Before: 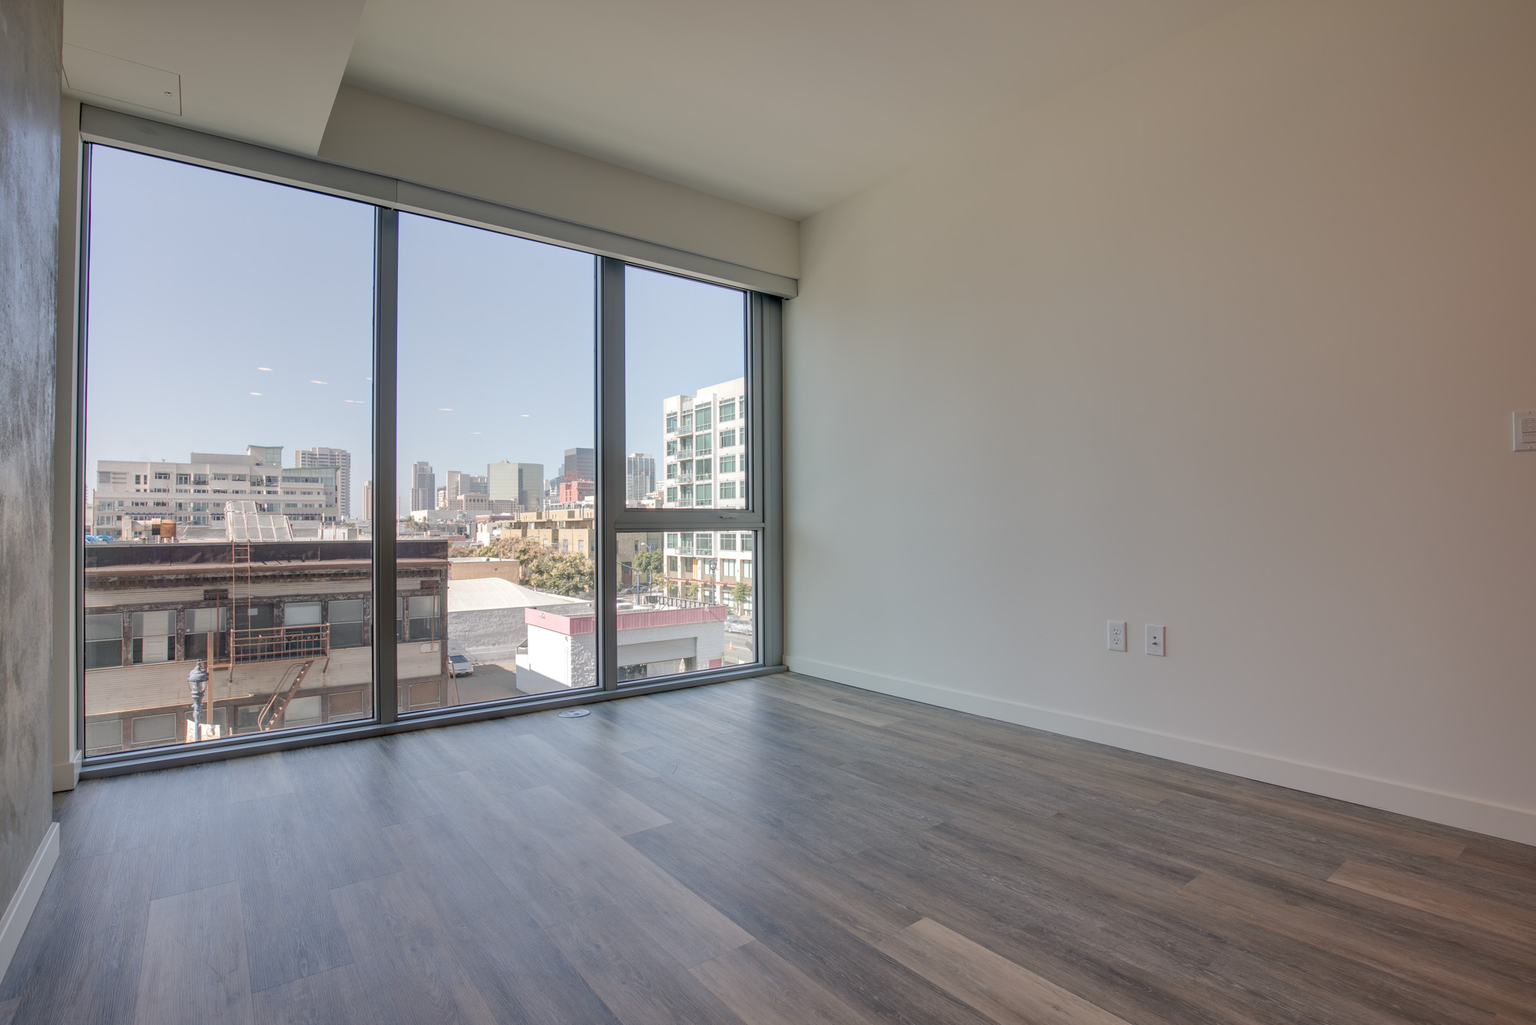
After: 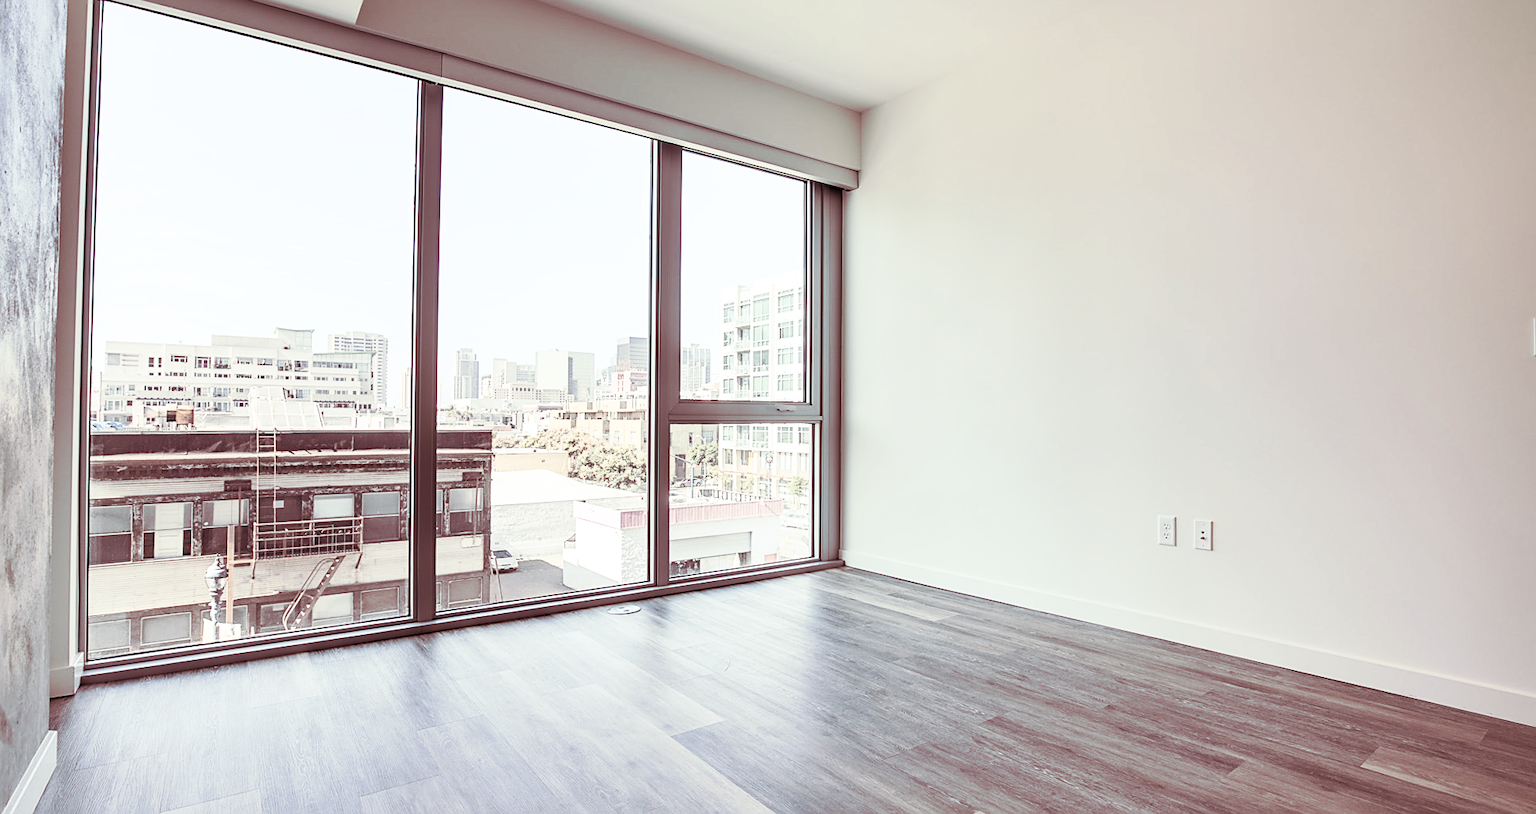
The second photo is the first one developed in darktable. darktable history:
contrast brightness saturation: contrast 0.57, brightness 0.57, saturation -0.34
rotate and perspective: rotation 0.679°, lens shift (horizontal) 0.136, crop left 0.009, crop right 0.991, crop top 0.078, crop bottom 0.95
crop: top 7.625%, bottom 8.027%
white balance: red 0.982, blue 1.018
sharpen: amount 0.575
split-toning: shadows › hue 360°
